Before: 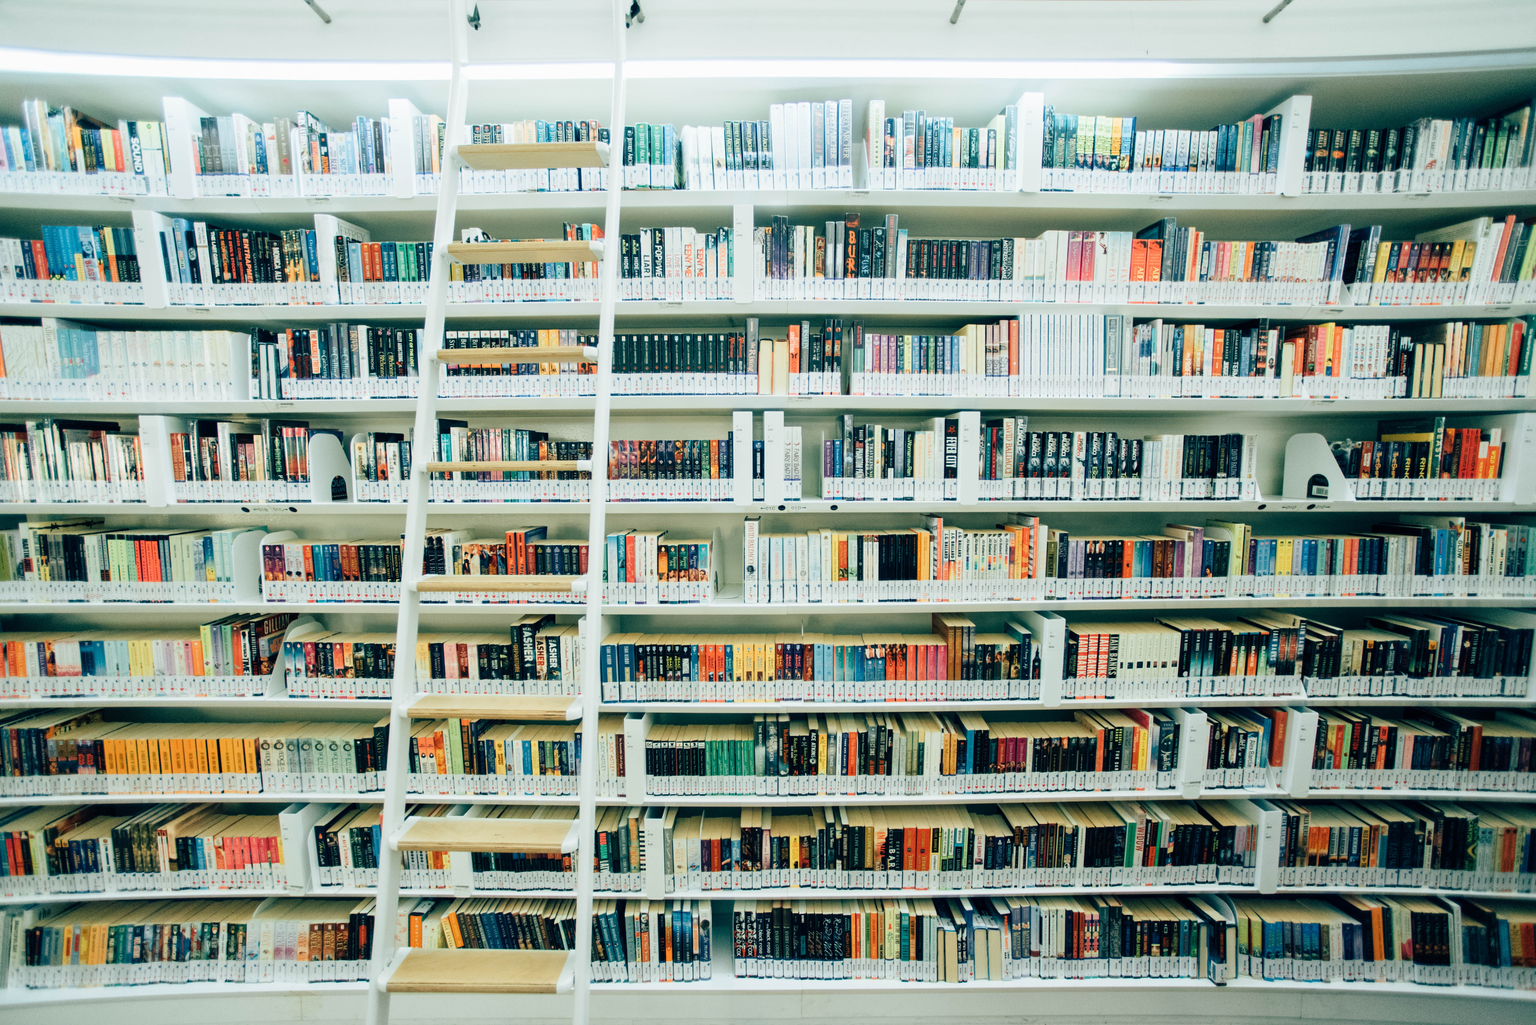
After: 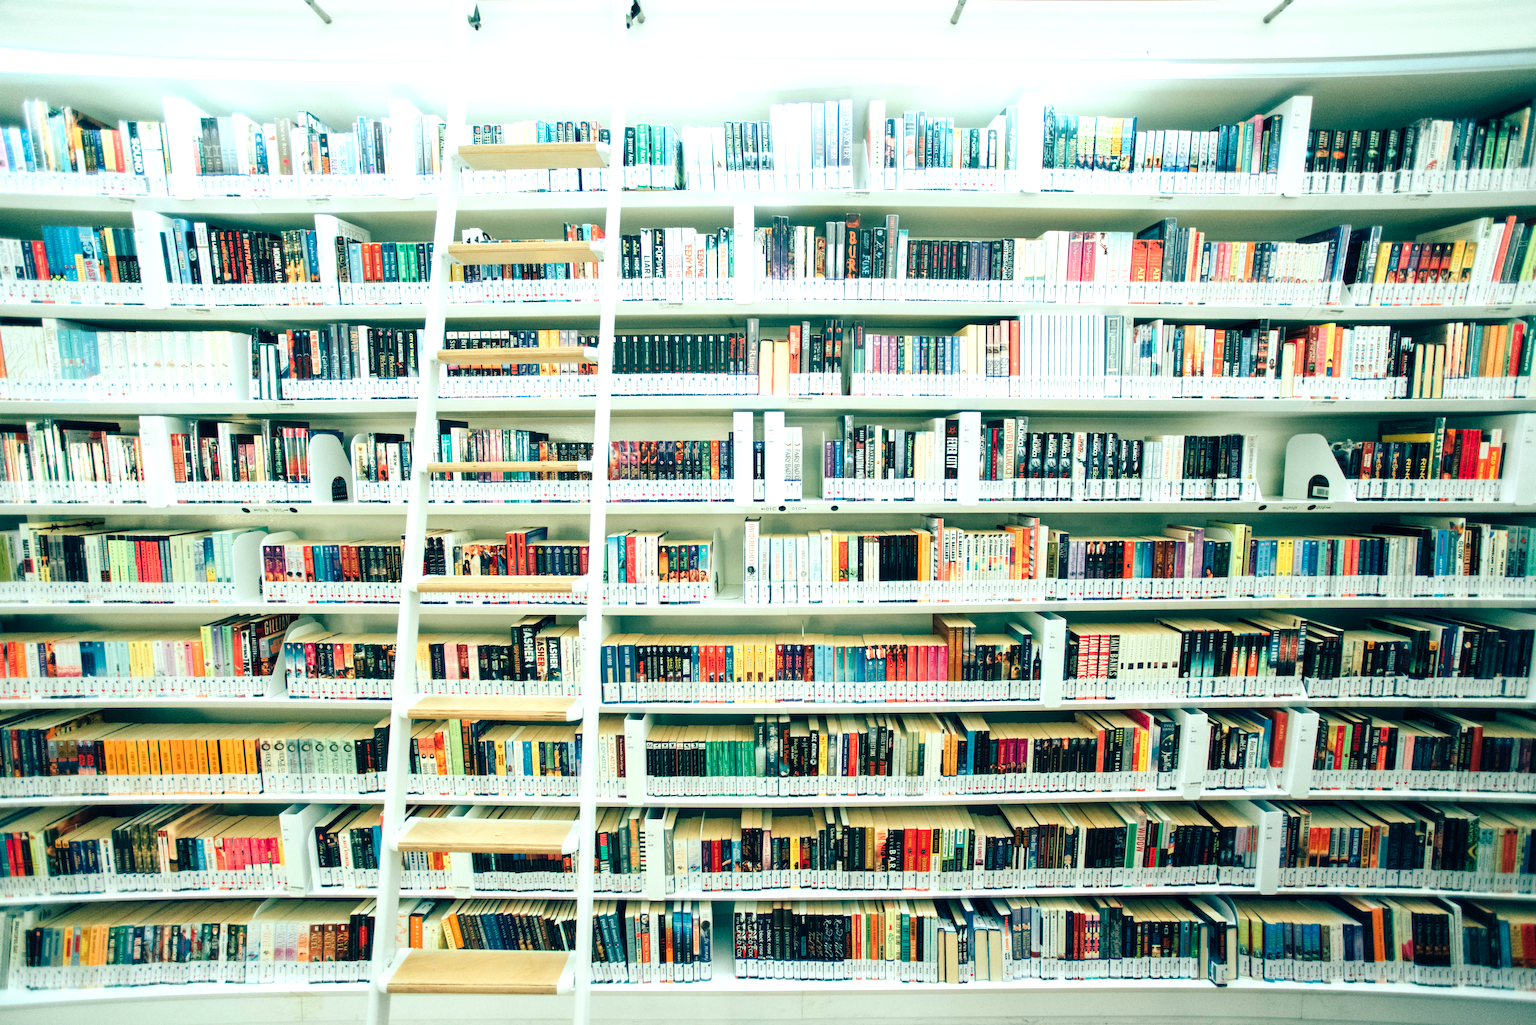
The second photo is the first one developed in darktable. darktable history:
color calibration: output R [0.946, 0.065, -0.013, 0], output G [-0.246, 1.264, -0.017, 0], output B [0.046, -0.098, 1.05, 0], illuminant custom, x 0.344, y 0.359, temperature 5045.54 K
exposure: exposure 0.507 EV, compensate highlight preservation false
